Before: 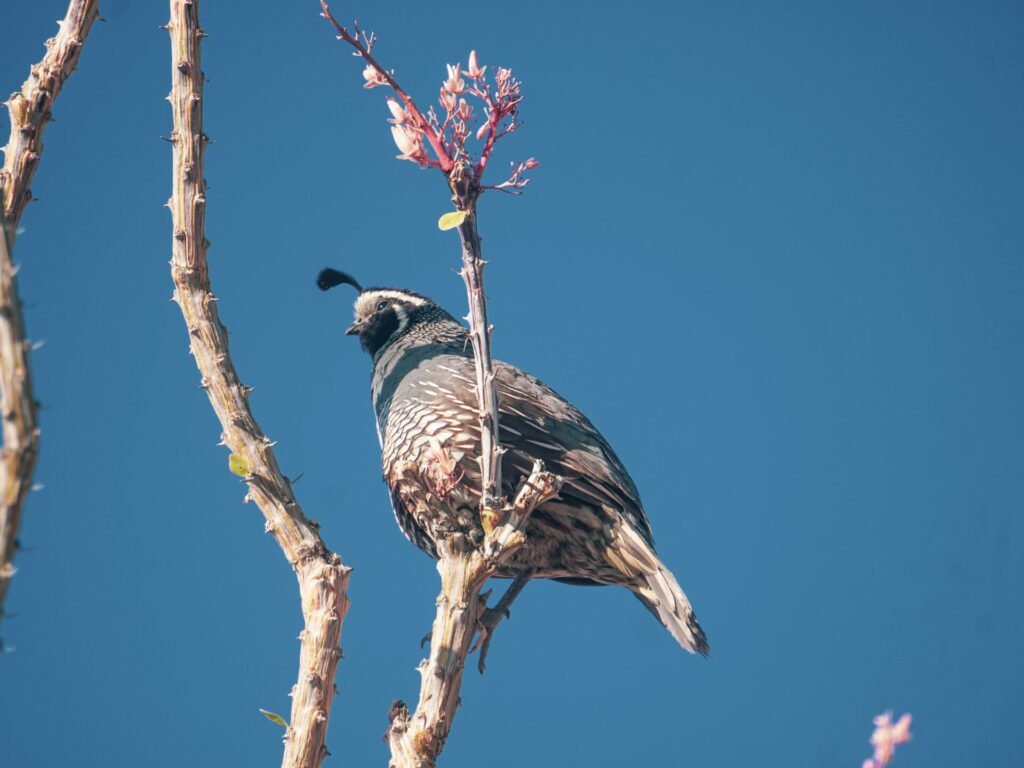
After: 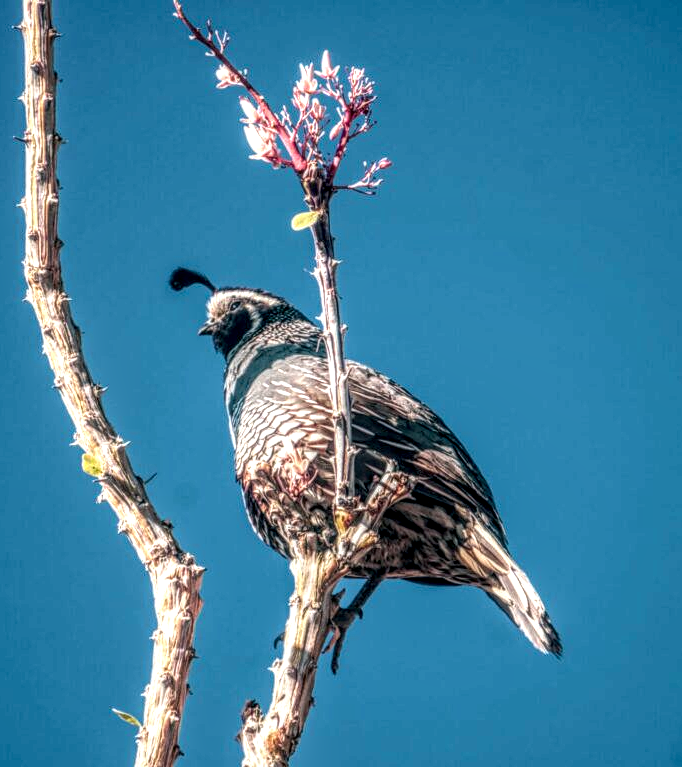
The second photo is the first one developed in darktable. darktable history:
crop and rotate: left 14.436%, right 18.898%
local contrast: highlights 0%, shadows 0%, detail 300%, midtone range 0.3
